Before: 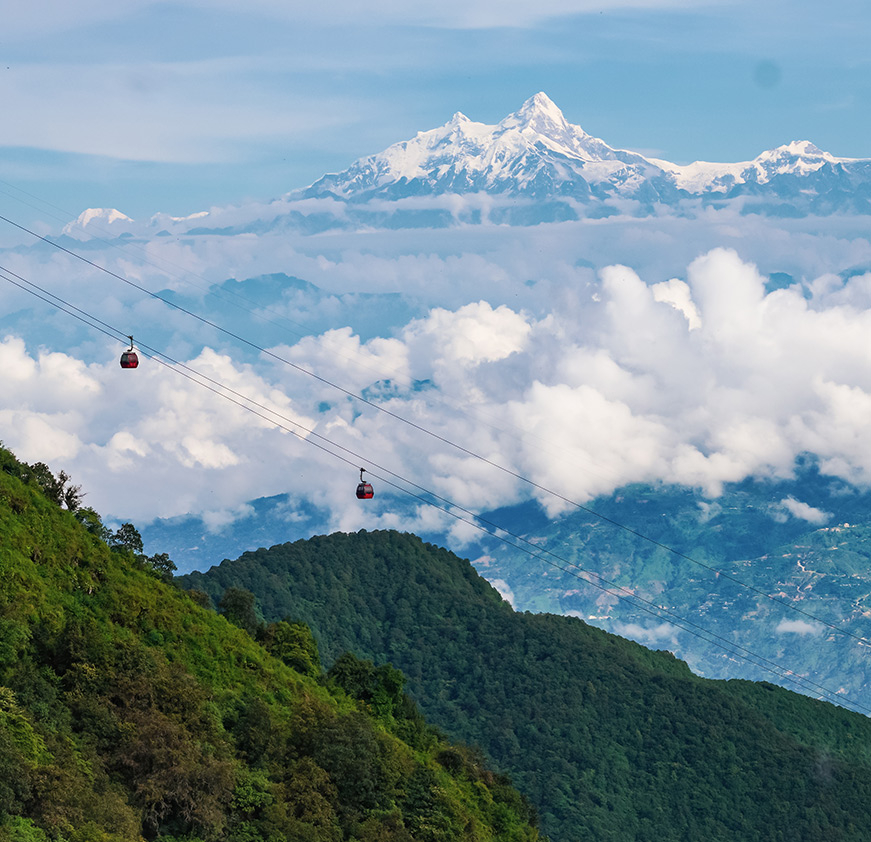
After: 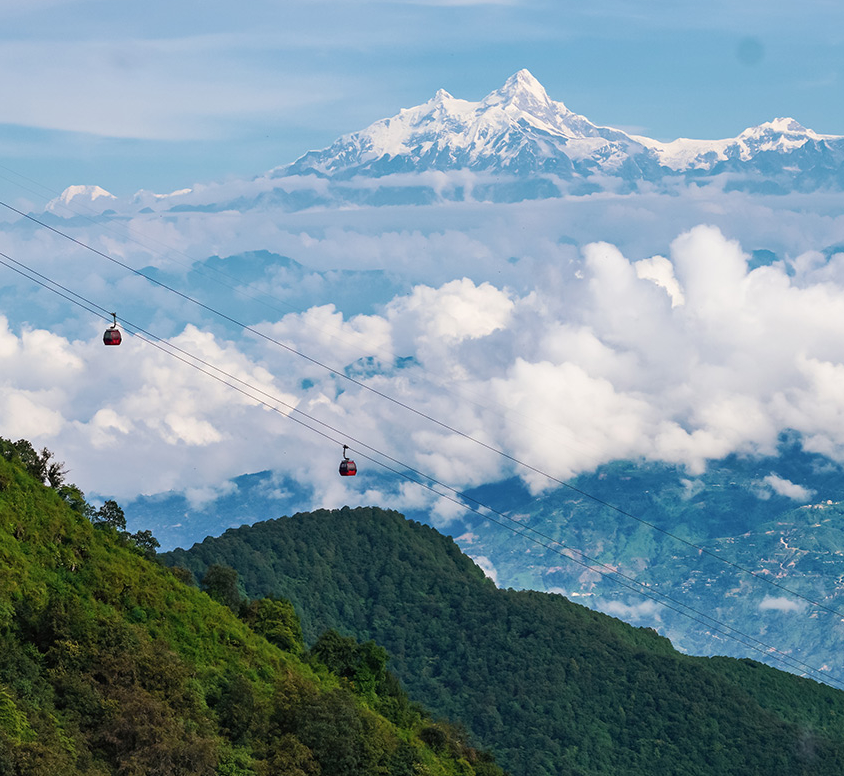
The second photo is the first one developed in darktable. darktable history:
crop: left 2.008%, top 2.795%, right 0.988%, bottom 4.983%
